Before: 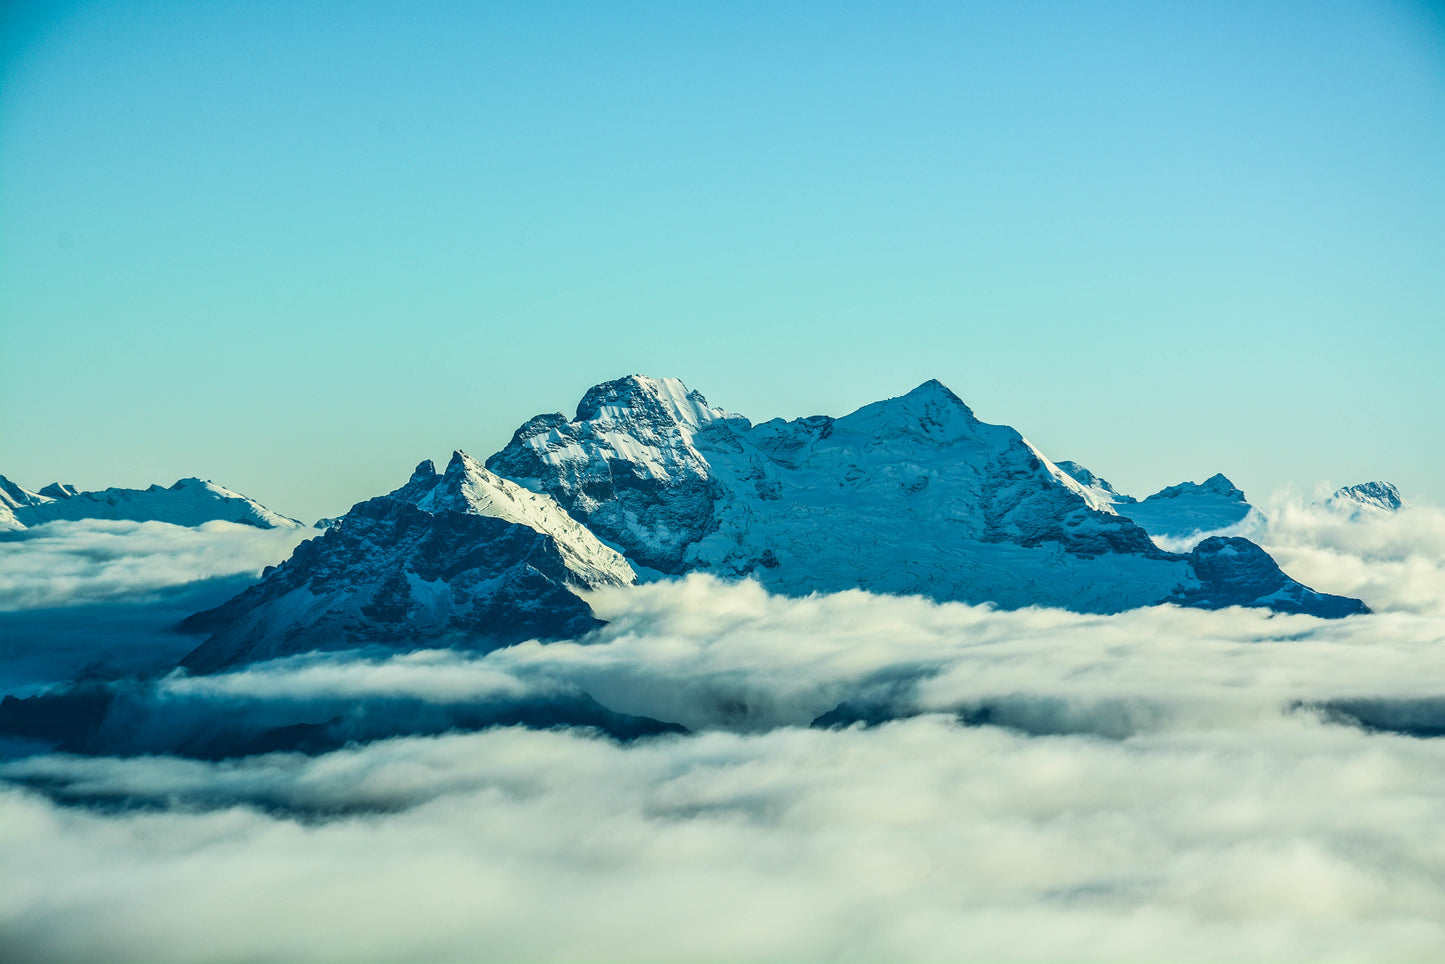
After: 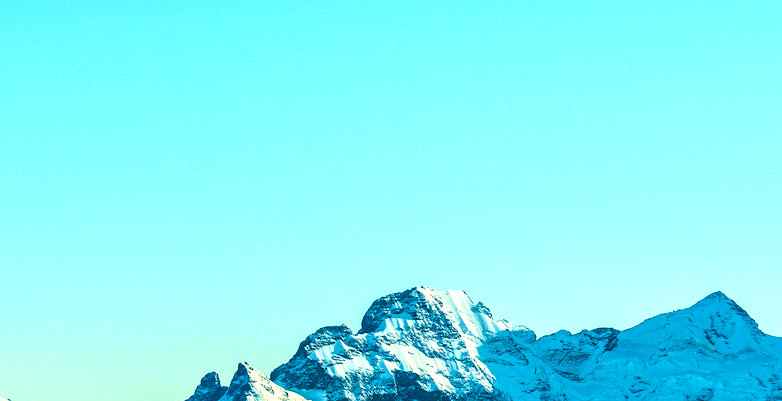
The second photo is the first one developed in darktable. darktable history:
exposure: black level correction 0, exposure 0.678 EV, compensate highlight preservation false
tone curve: curves: ch0 [(0, 0) (0.126, 0.086) (0.338, 0.327) (0.494, 0.55) (0.703, 0.762) (1, 1)]; ch1 [(0, 0) (0.346, 0.324) (0.45, 0.431) (0.5, 0.5) (0.522, 0.517) (0.55, 0.578) (1, 1)]; ch2 [(0, 0) (0.44, 0.424) (0.501, 0.499) (0.554, 0.563) (0.622, 0.667) (0.707, 0.746) (1, 1)], color space Lab, independent channels, preserve colors none
crop: left 14.926%, top 9.148%, right 30.91%, bottom 49.171%
